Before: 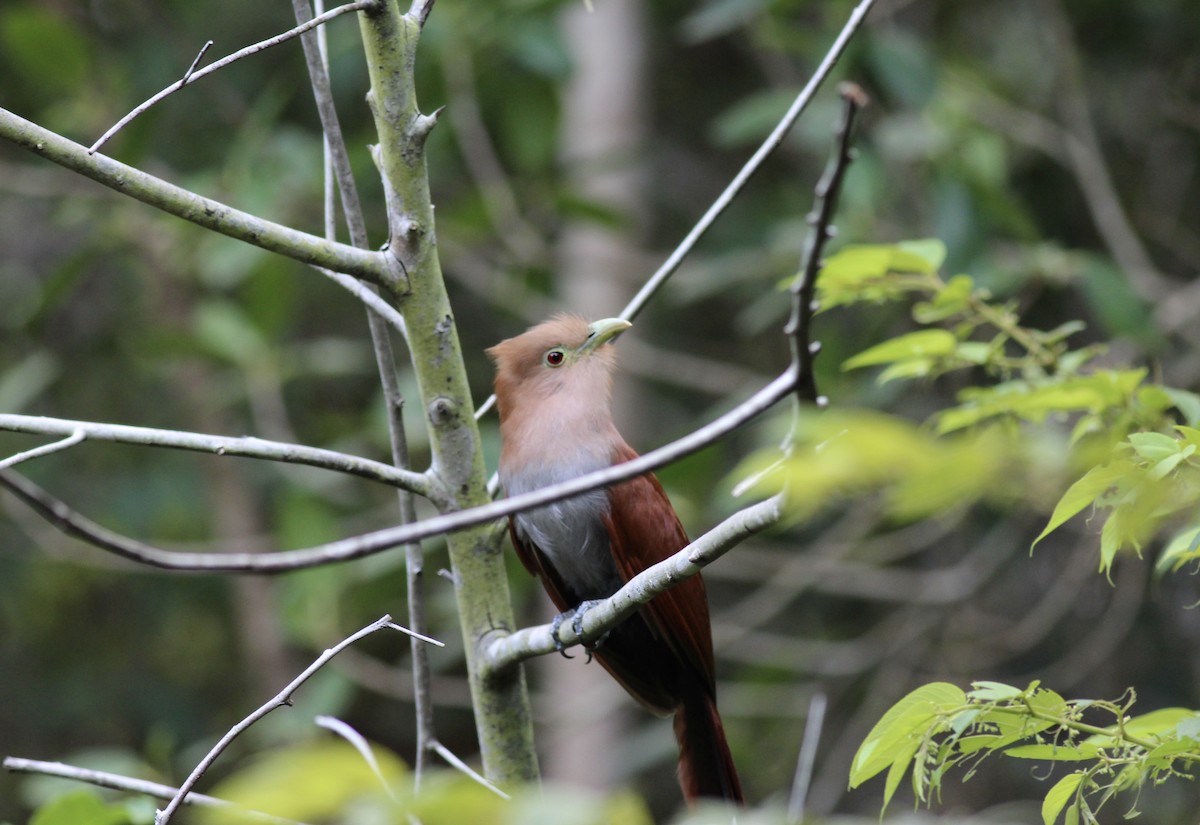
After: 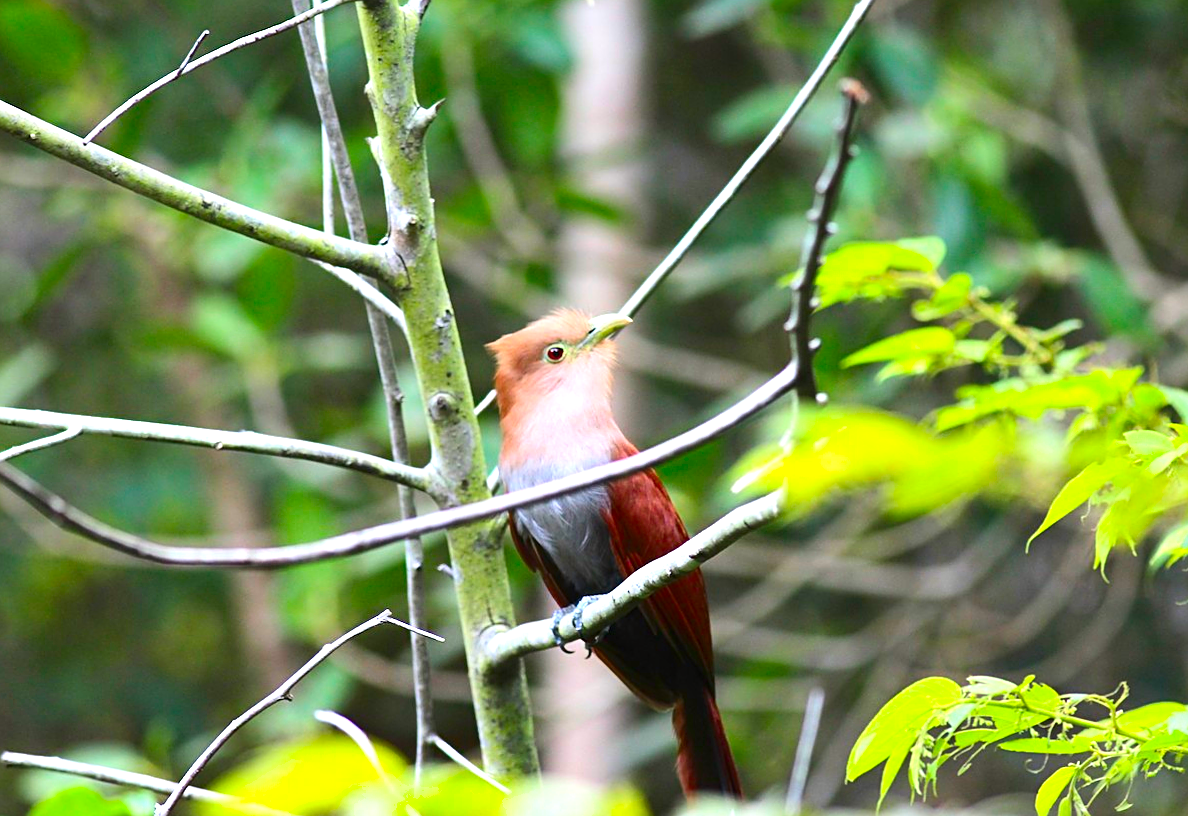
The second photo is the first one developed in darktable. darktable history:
color correction: saturation 1.34
contrast equalizer: octaves 7, y [[0.6 ×6], [0.55 ×6], [0 ×6], [0 ×6], [0 ×6]], mix -0.3
contrast brightness saturation: contrast 0.13, brightness -0.05, saturation 0.16
sharpen: on, module defaults
shadows and highlights: soften with gaussian
exposure: black level correction 0, exposure 1.125 EV, compensate exposure bias true, compensate highlight preservation false
rotate and perspective: rotation 0.174°, lens shift (vertical) 0.013, lens shift (horizontal) 0.019, shear 0.001, automatic cropping original format, crop left 0.007, crop right 0.991, crop top 0.016, crop bottom 0.997
